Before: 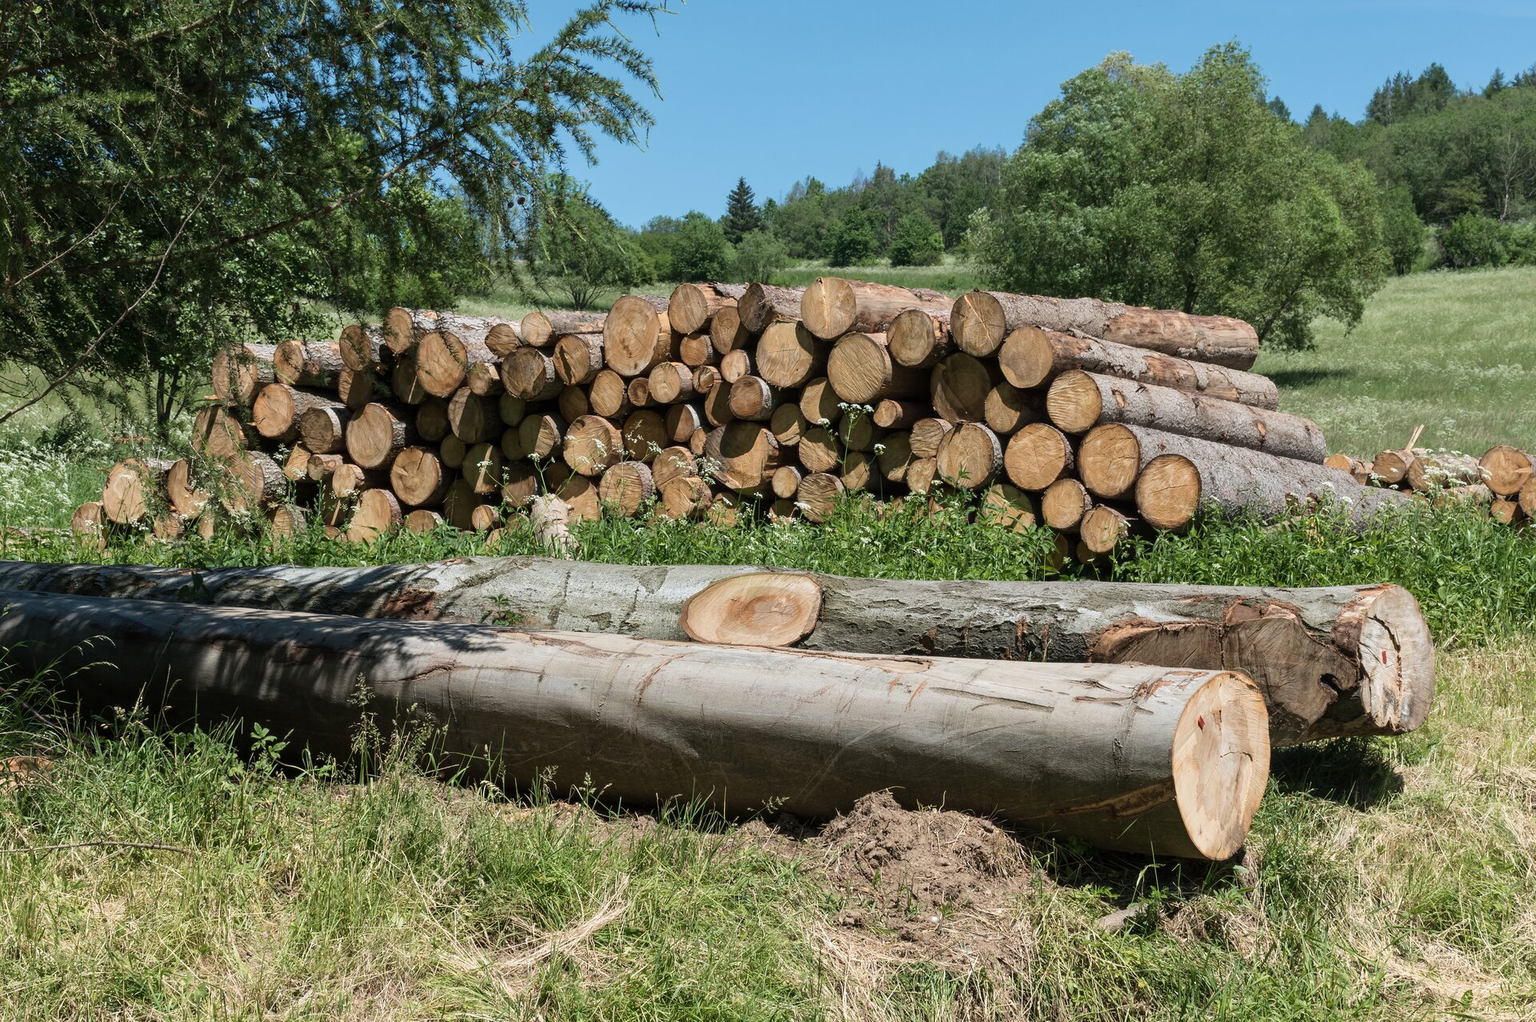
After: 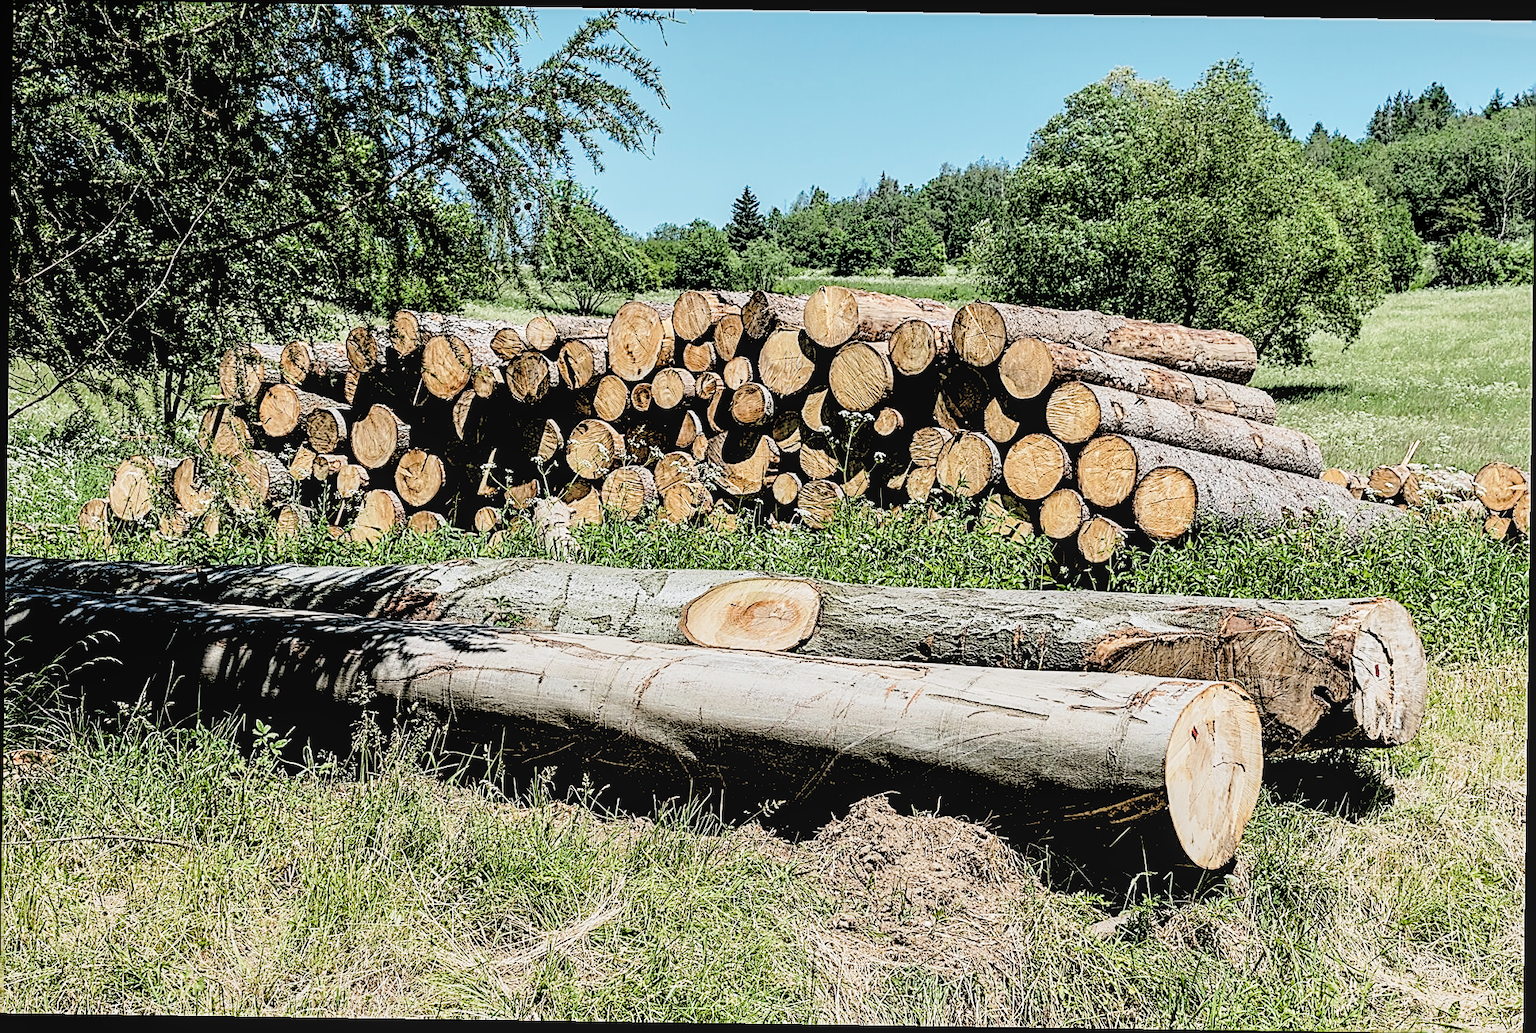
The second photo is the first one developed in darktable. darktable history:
rotate and perspective: rotation 0.8°, automatic cropping off
local contrast: on, module defaults
exposure: exposure -0.492 EV, compensate highlight preservation false
sharpen: amount 1.861
rgb levels: levels [[0.027, 0.429, 0.996], [0, 0.5, 1], [0, 0.5, 1]]
base curve: curves: ch0 [(0, 0) (0.028, 0.03) (0.121, 0.232) (0.46, 0.748) (0.859, 0.968) (1, 1)], preserve colors none
